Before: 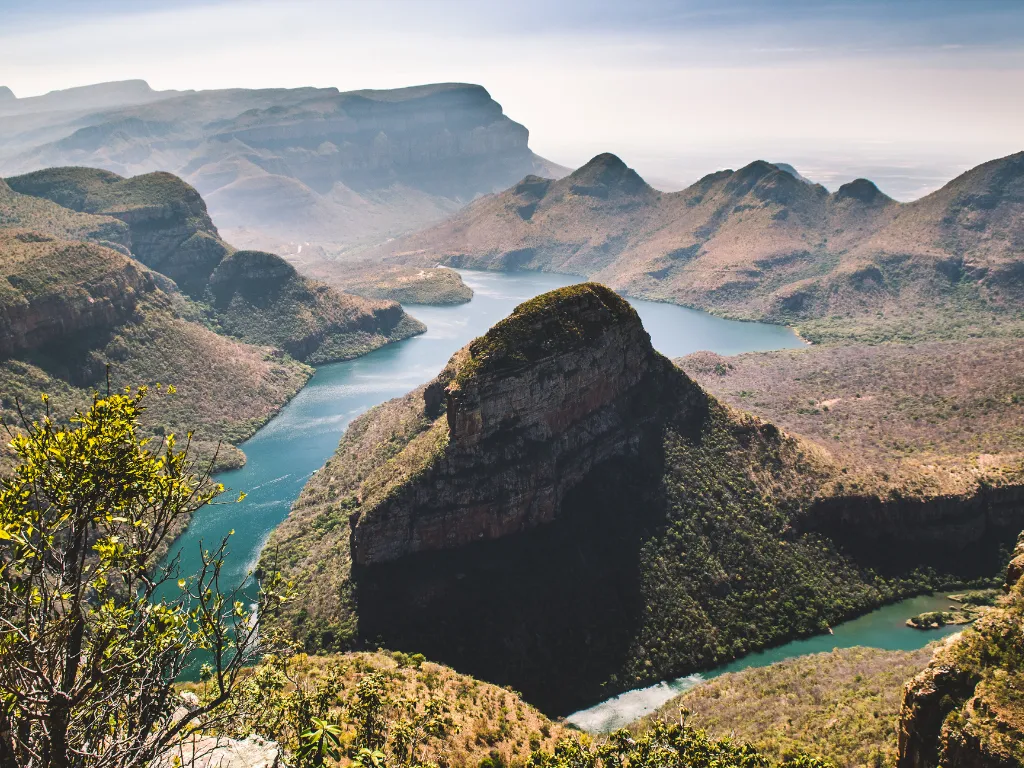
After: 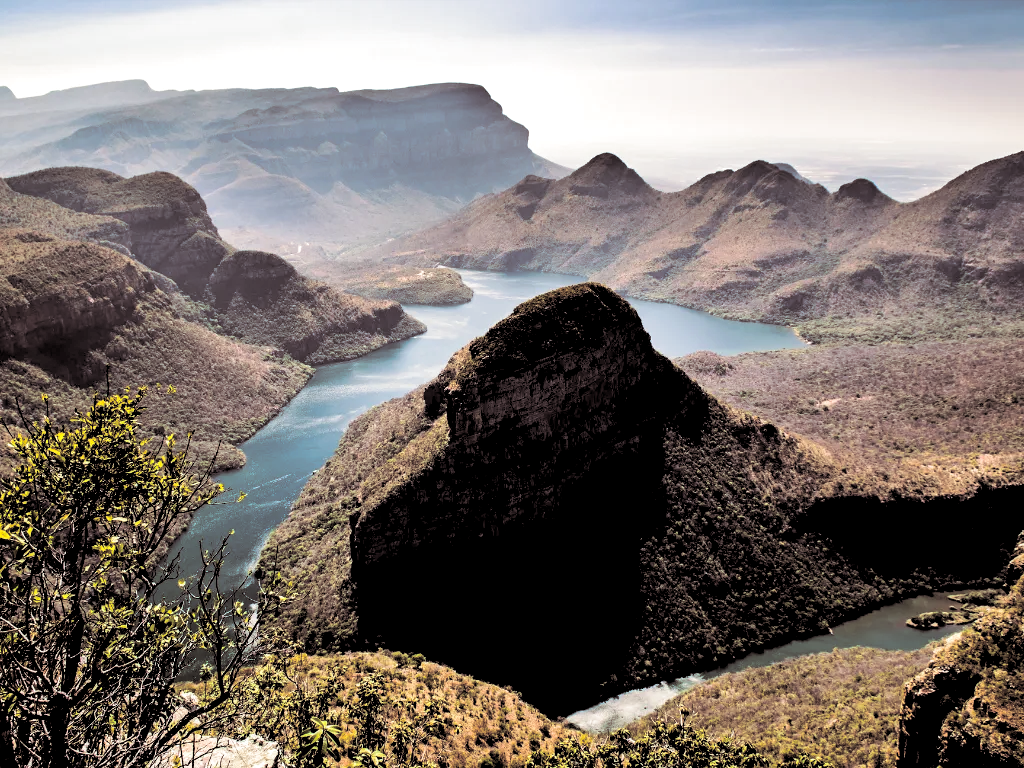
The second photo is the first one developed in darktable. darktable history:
rgb levels: levels [[0.034, 0.472, 0.904], [0, 0.5, 1], [0, 0.5, 1]]
split-toning: shadows › saturation 0.24, highlights › hue 54°, highlights › saturation 0.24
exposure: compensate highlight preservation false
